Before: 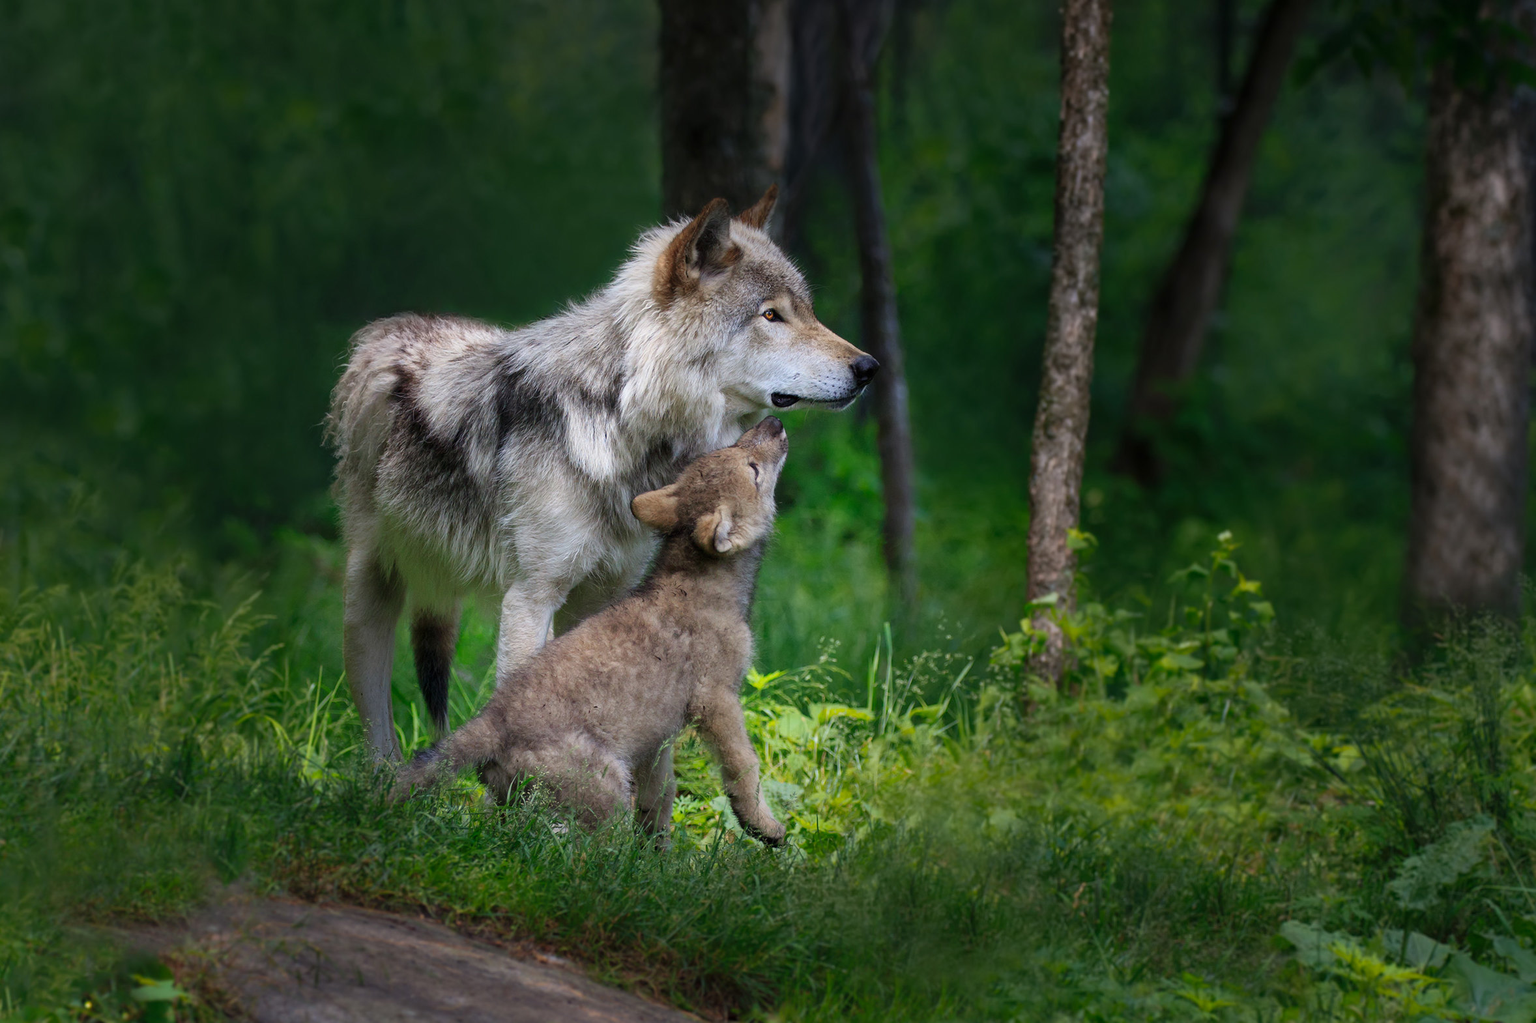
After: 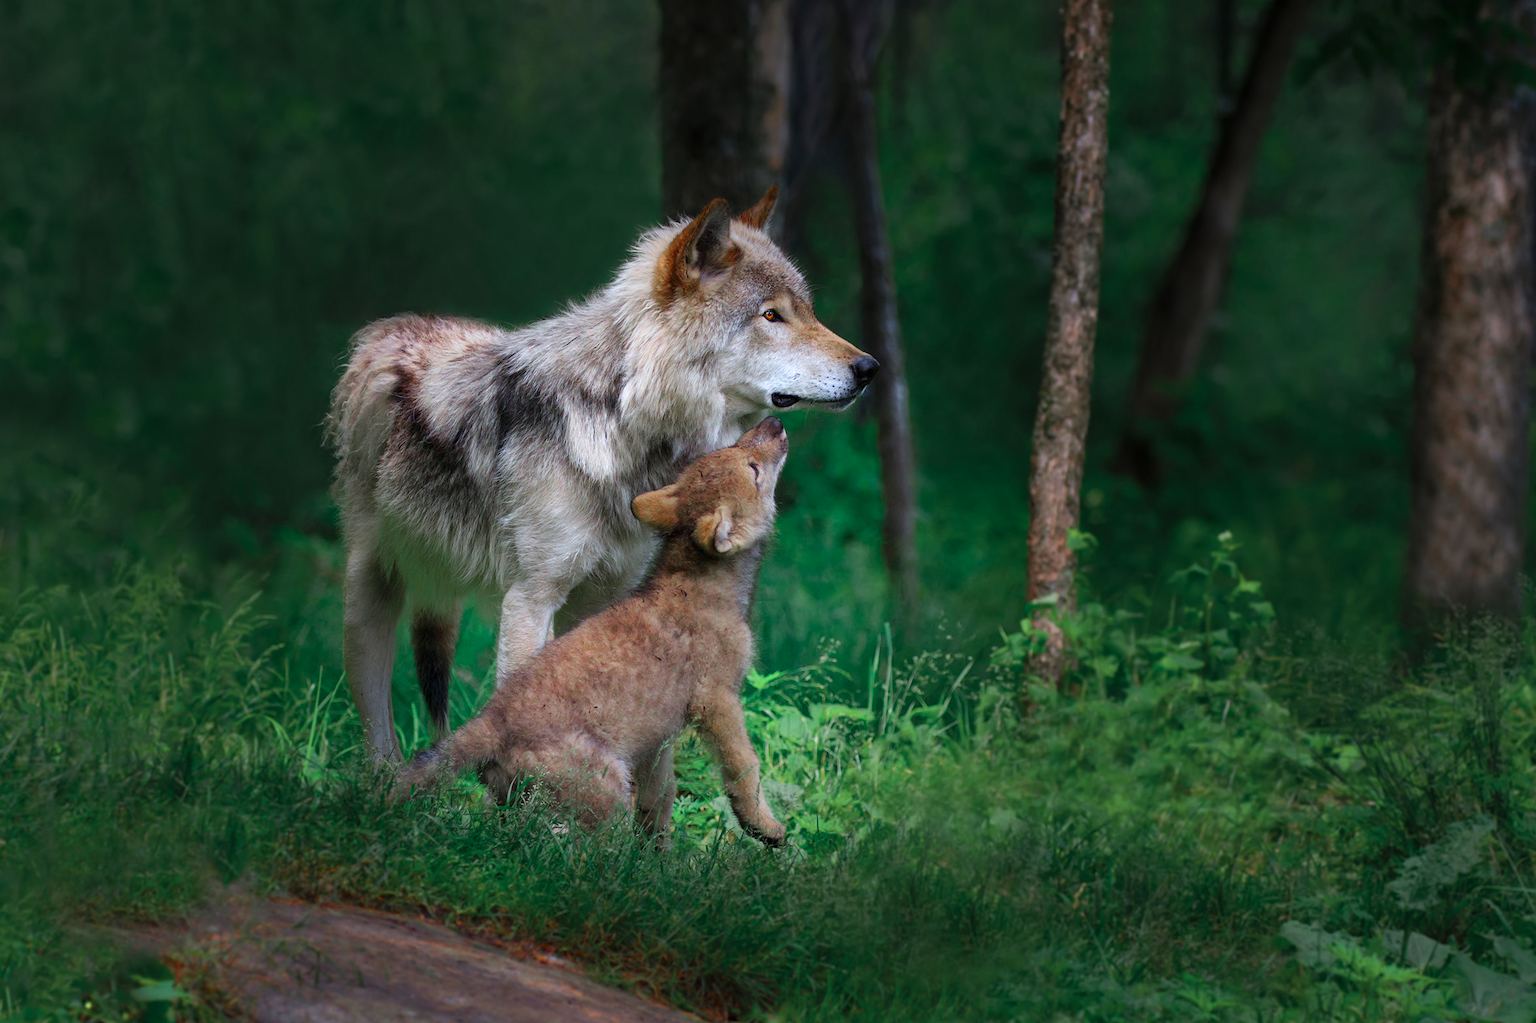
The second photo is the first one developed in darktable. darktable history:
color balance rgb: perceptual saturation grading › global saturation 30.462%, perceptual brilliance grading › global brilliance 1.522%, perceptual brilliance grading › highlights -3.612%, global vibrance 20%
color zones: curves: ch0 [(0, 0.466) (0.128, 0.466) (0.25, 0.5) (0.375, 0.456) (0.5, 0.5) (0.625, 0.5) (0.737, 0.652) (0.875, 0.5)]; ch1 [(0, 0.603) (0.125, 0.618) (0.261, 0.348) (0.372, 0.353) (0.497, 0.363) (0.611, 0.45) (0.731, 0.427) (0.875, 0.518) (0.998, 0.652)]; ch2 [(0, 0.559) (0.125, 0.451) (0.253, 0.564) (0.37, 0.578) (0.5, 0.466) (0.625, 0.471) (0.731, 0.471) (0.88, 0.485)], mix 27.08%
